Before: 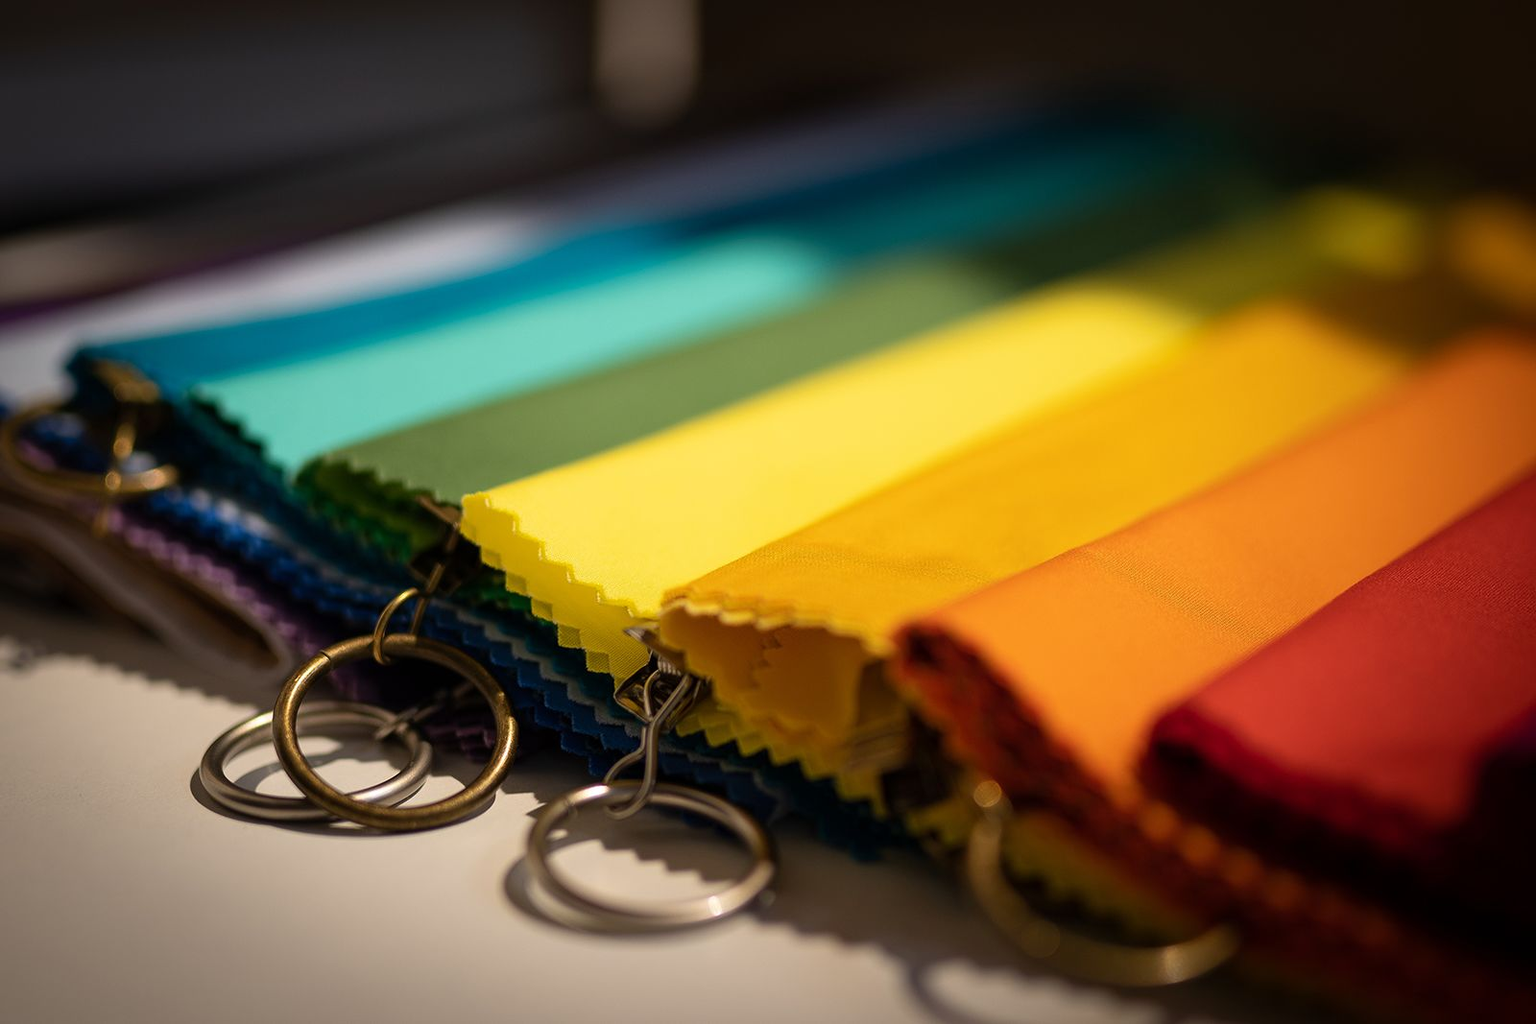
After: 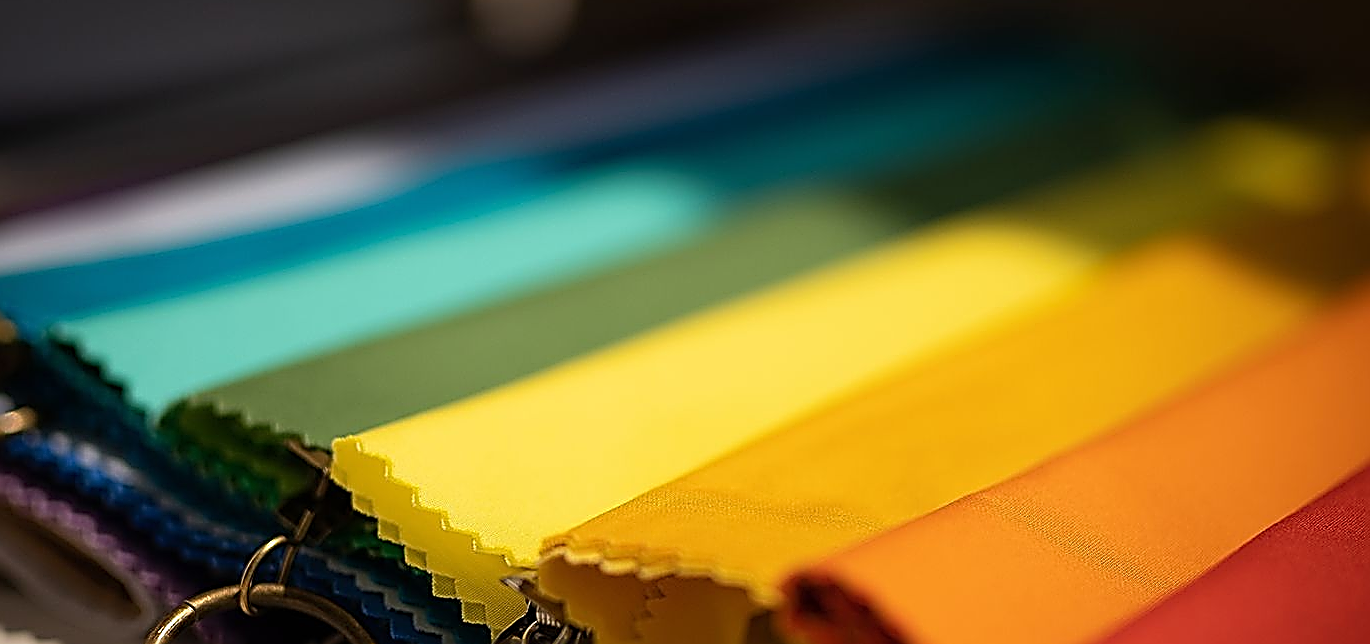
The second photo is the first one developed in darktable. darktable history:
crop and rotate: left 9.345%, top 7.22%, right 4.982%, bottom 32.331%
sharpen: amount 2
